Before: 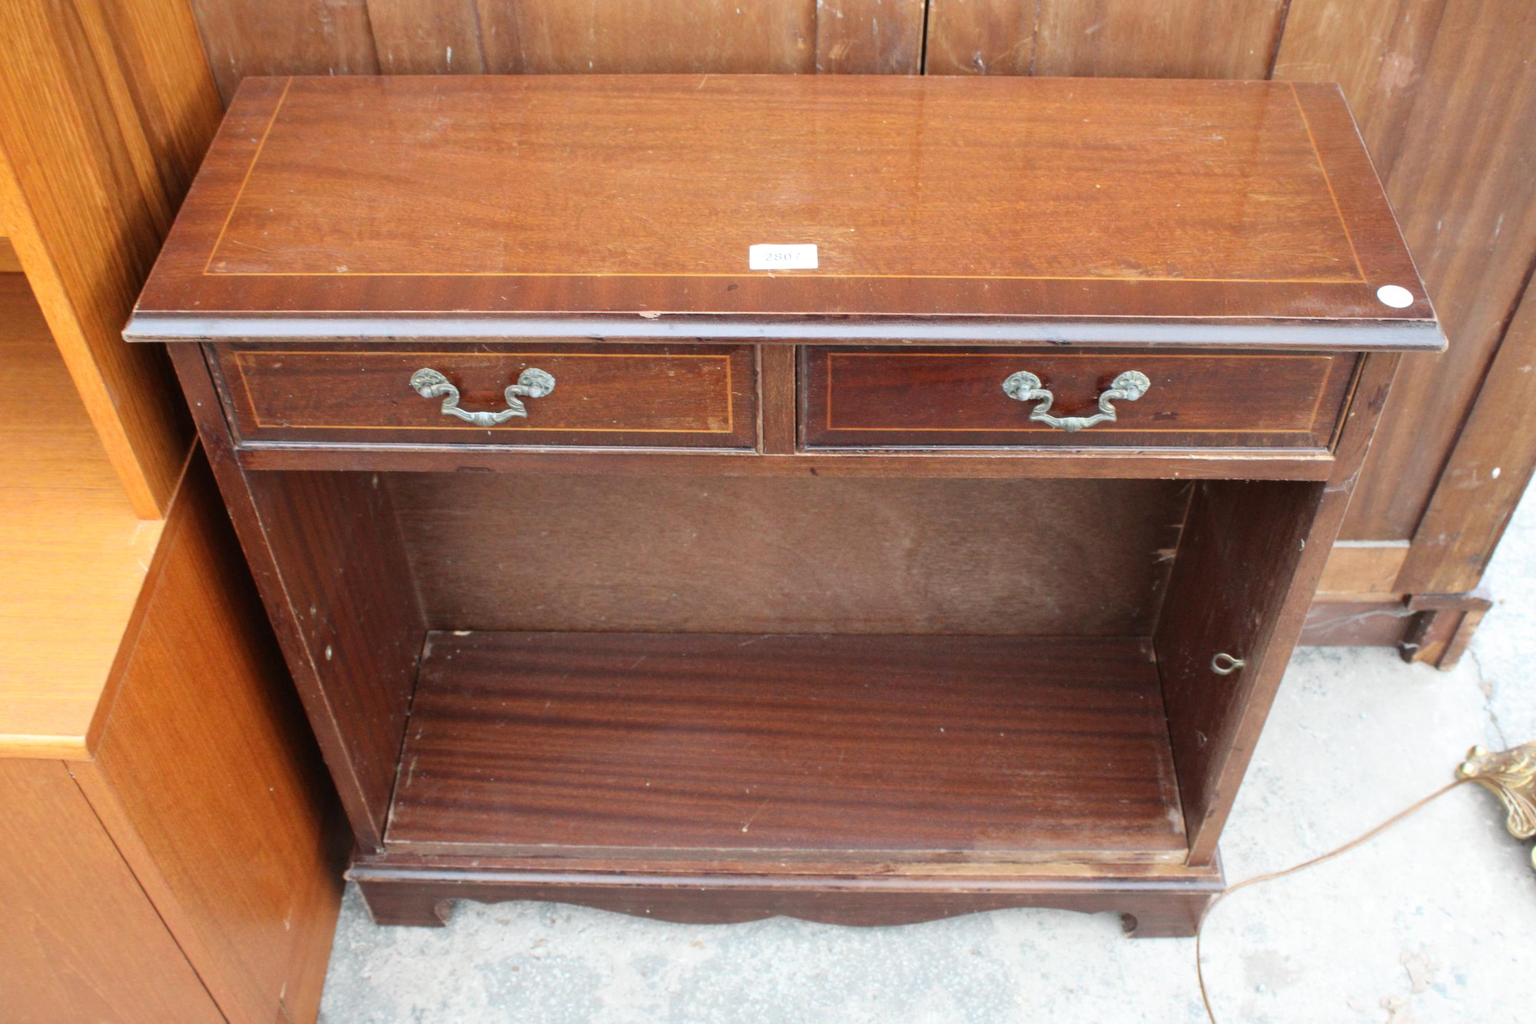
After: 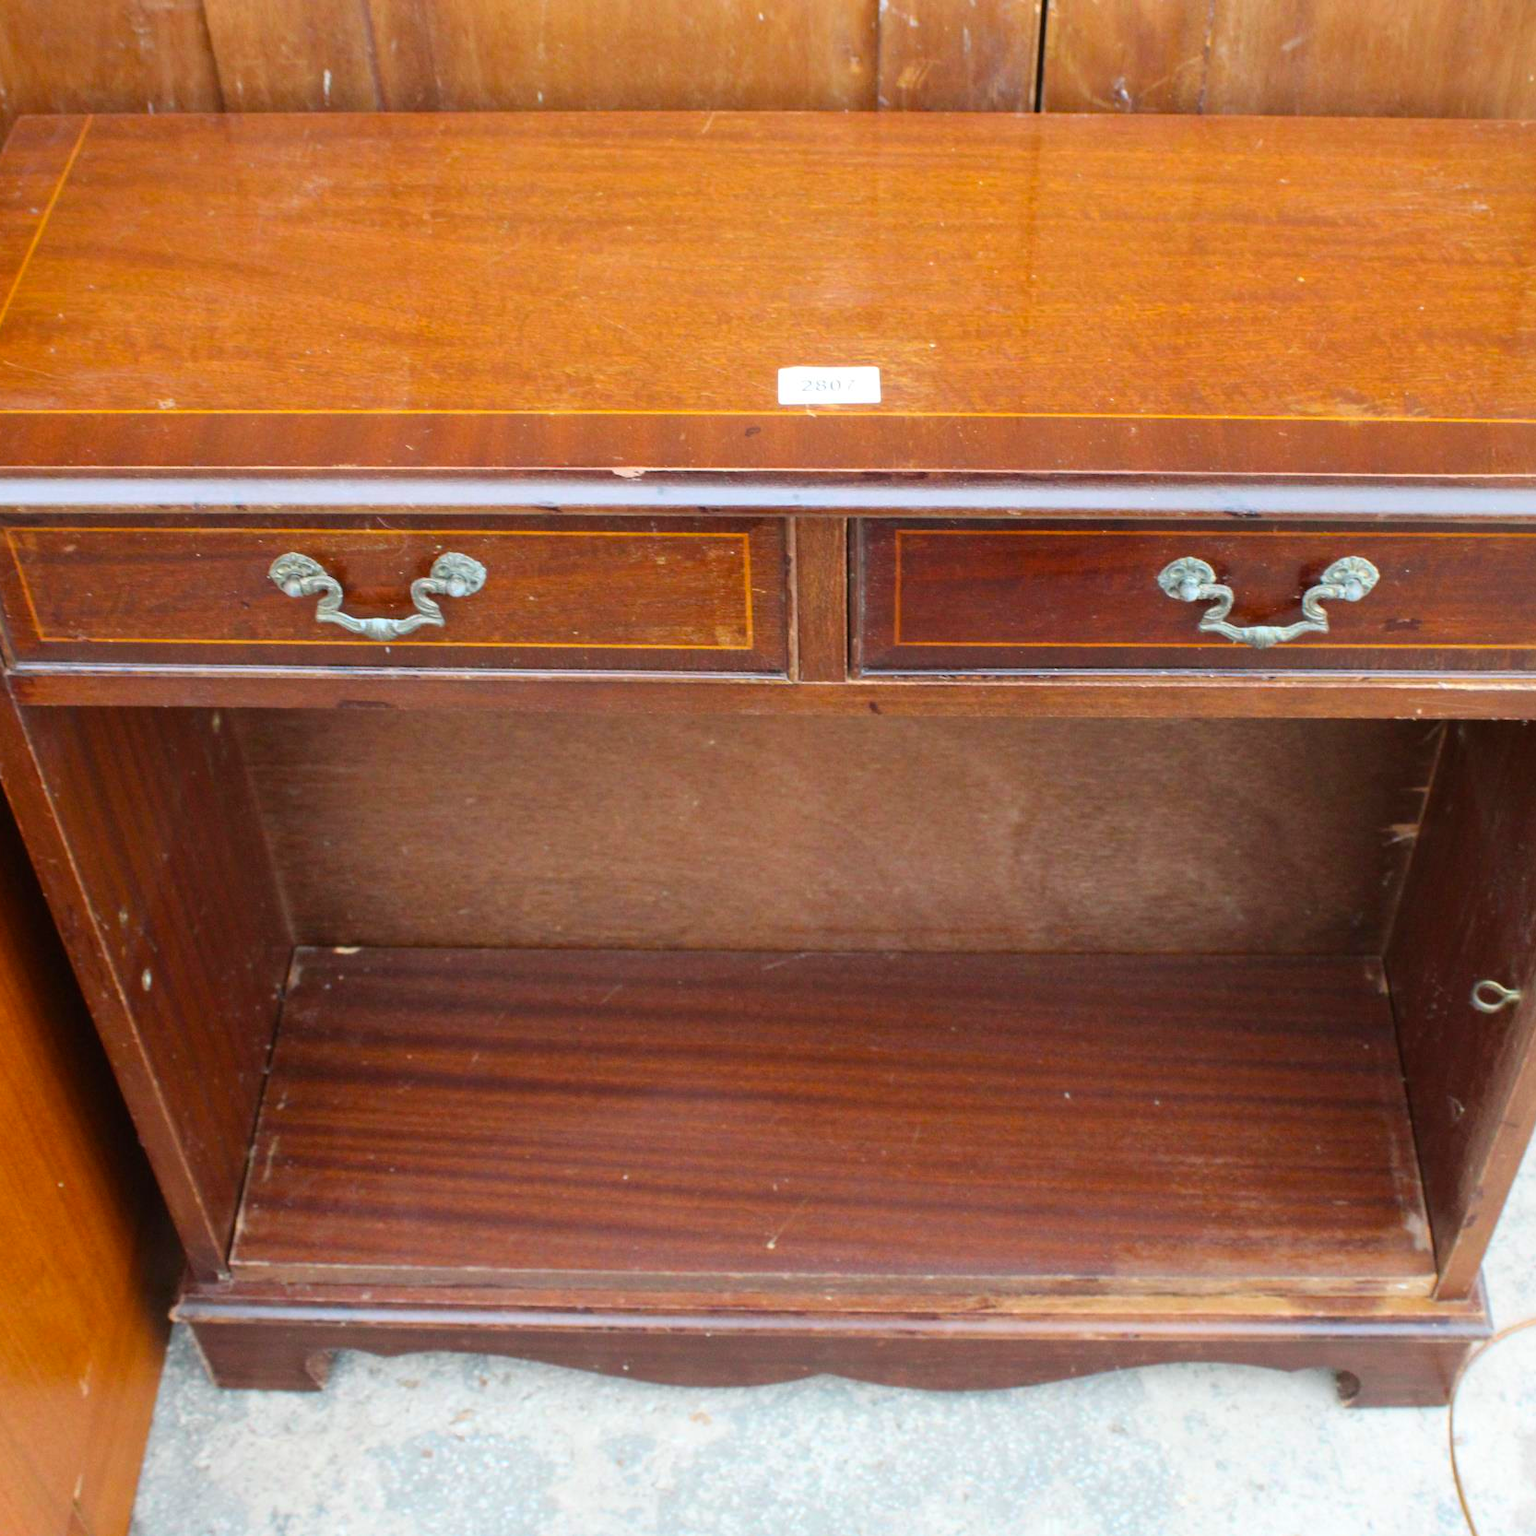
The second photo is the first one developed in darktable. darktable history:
crop and rotate: left 15.055%, right 18.278%
color balance rgb: linear chroma grading › global chroma 13.3%, global vibrance 41.49%
